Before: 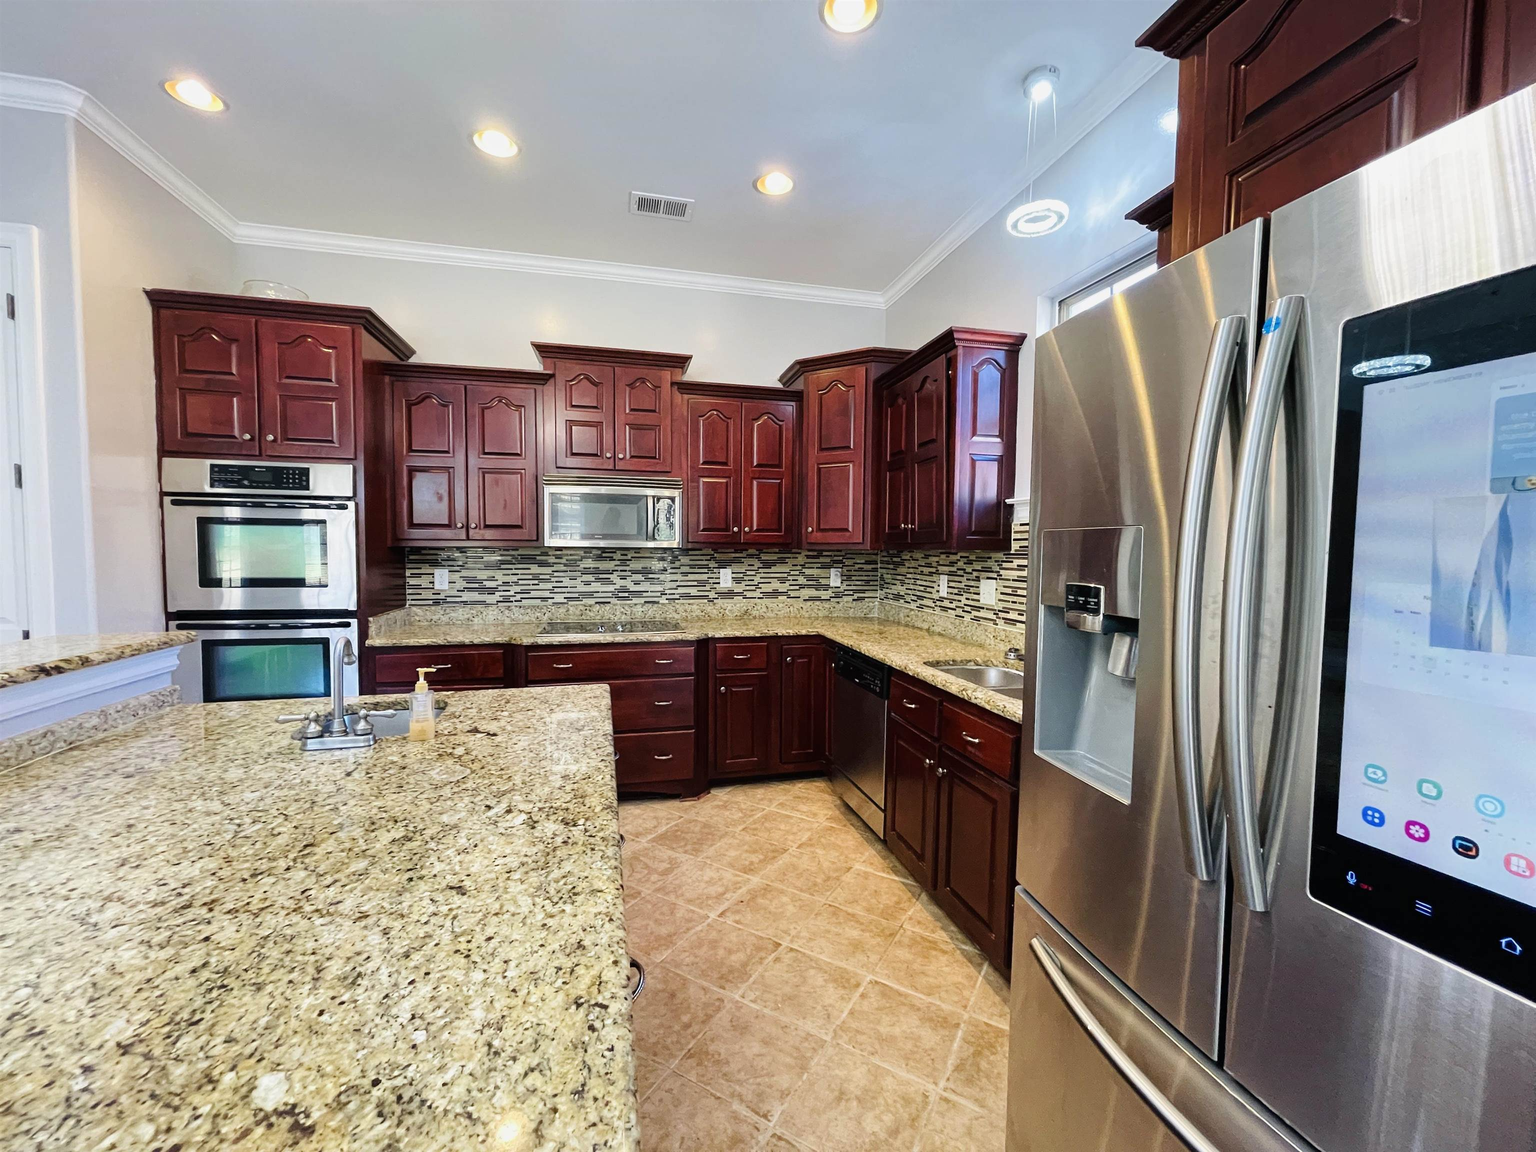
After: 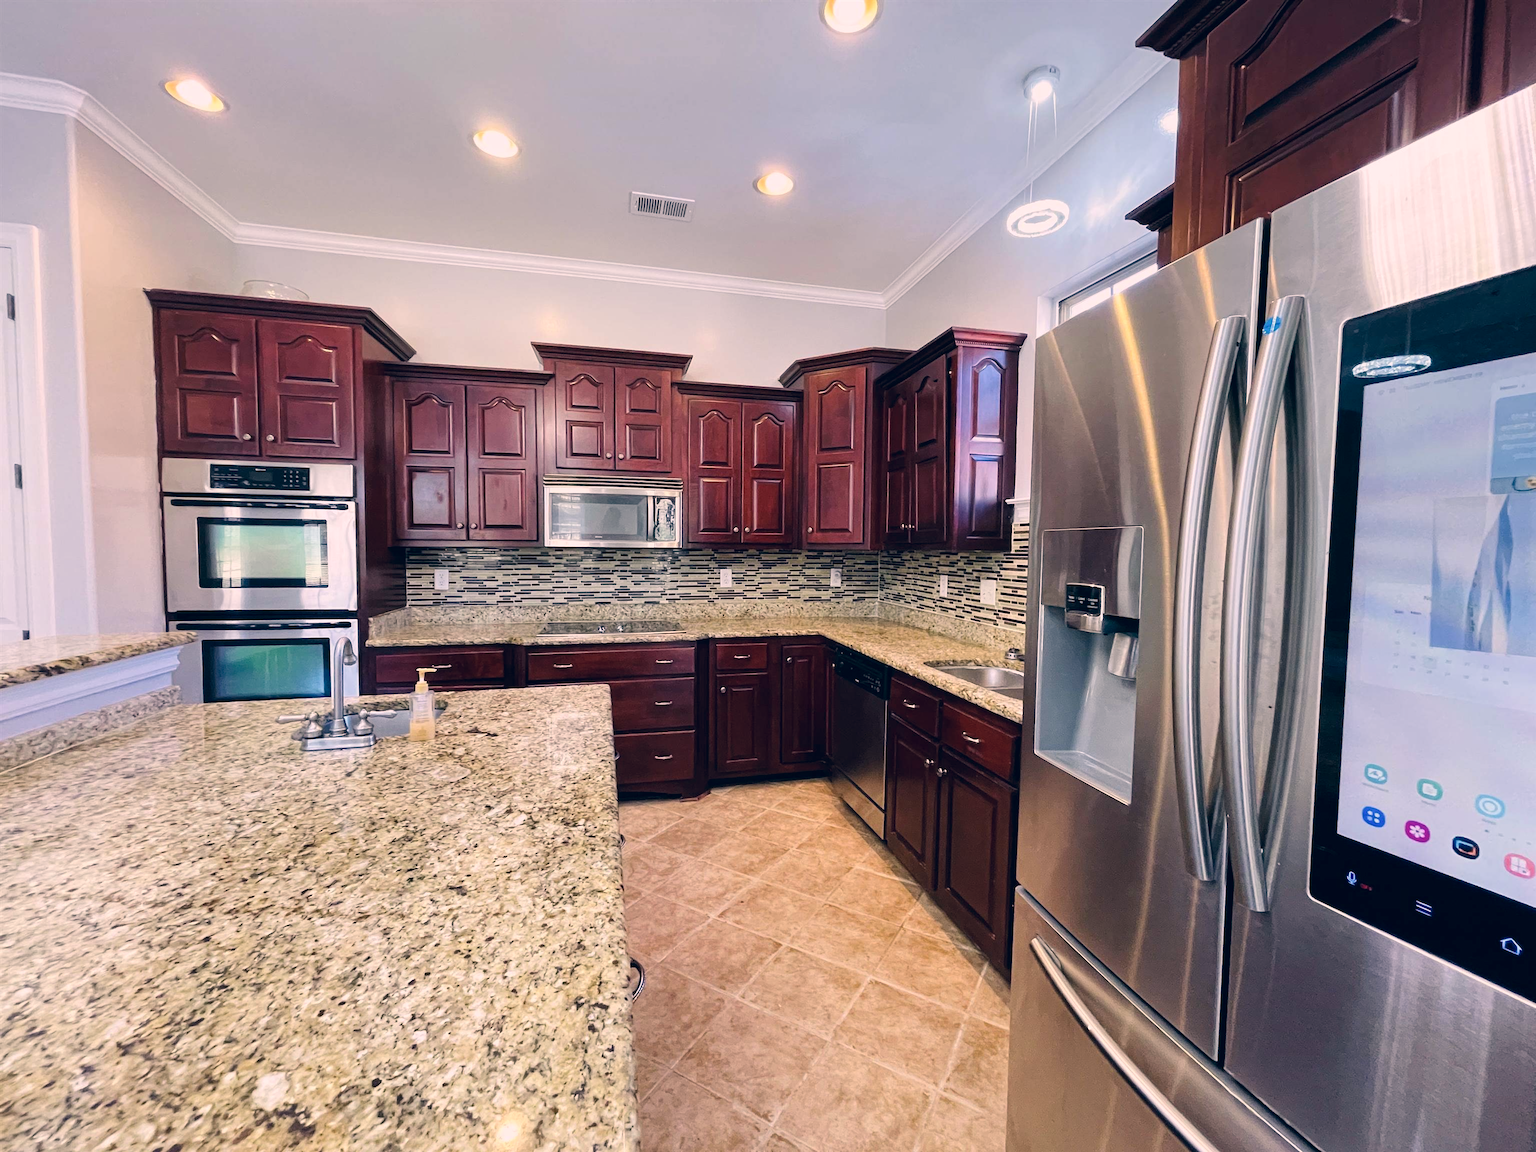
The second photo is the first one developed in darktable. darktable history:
color correction: highlights a* 13.71, highlights b* 5.73, shadows a* -5.37, shadows b* -15.62, saturation 0.829
